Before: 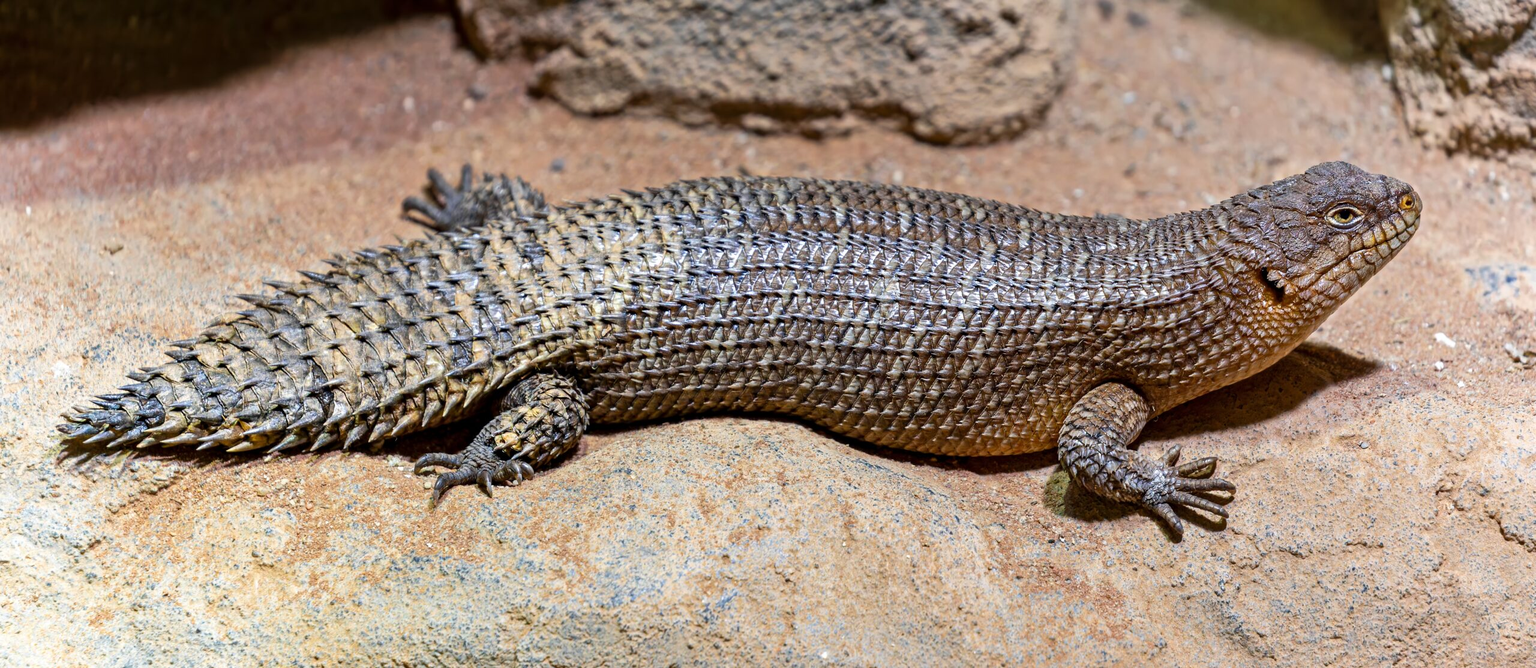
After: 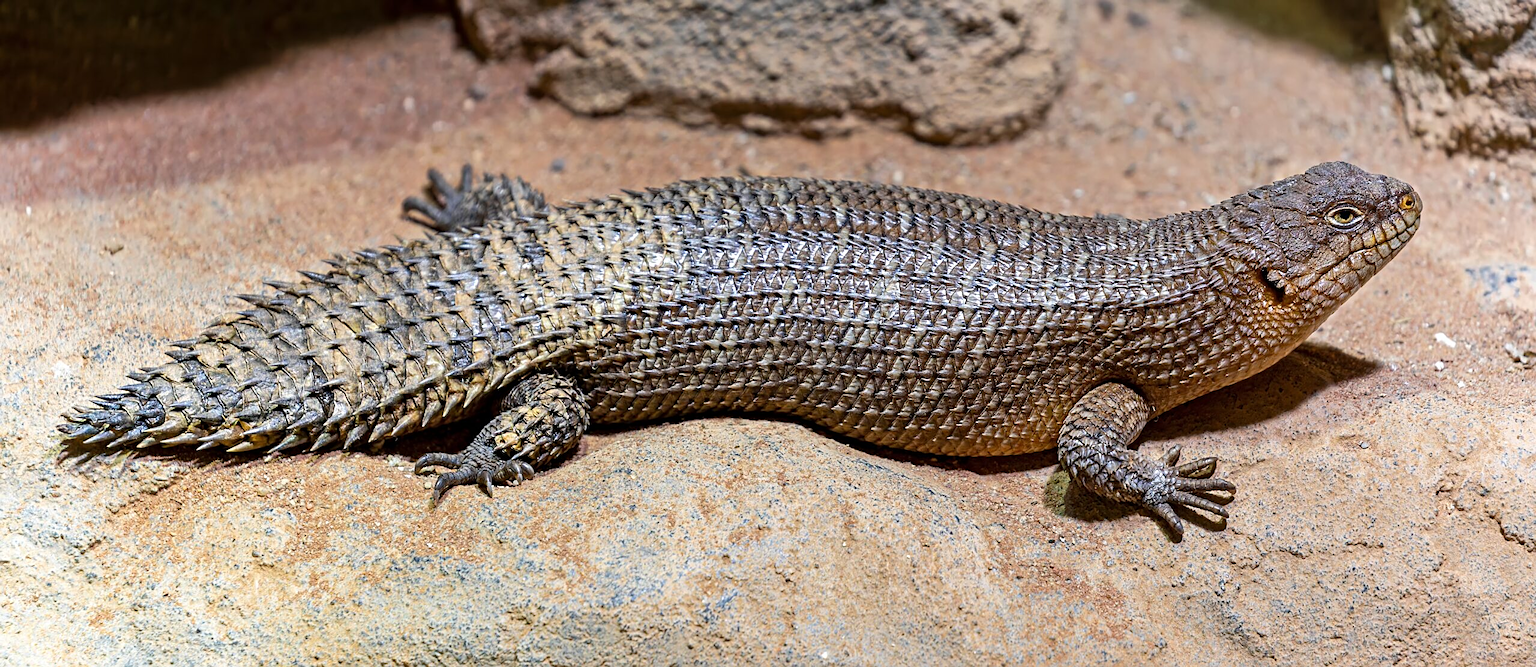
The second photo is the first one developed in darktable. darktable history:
sharpen: amount 0.465
